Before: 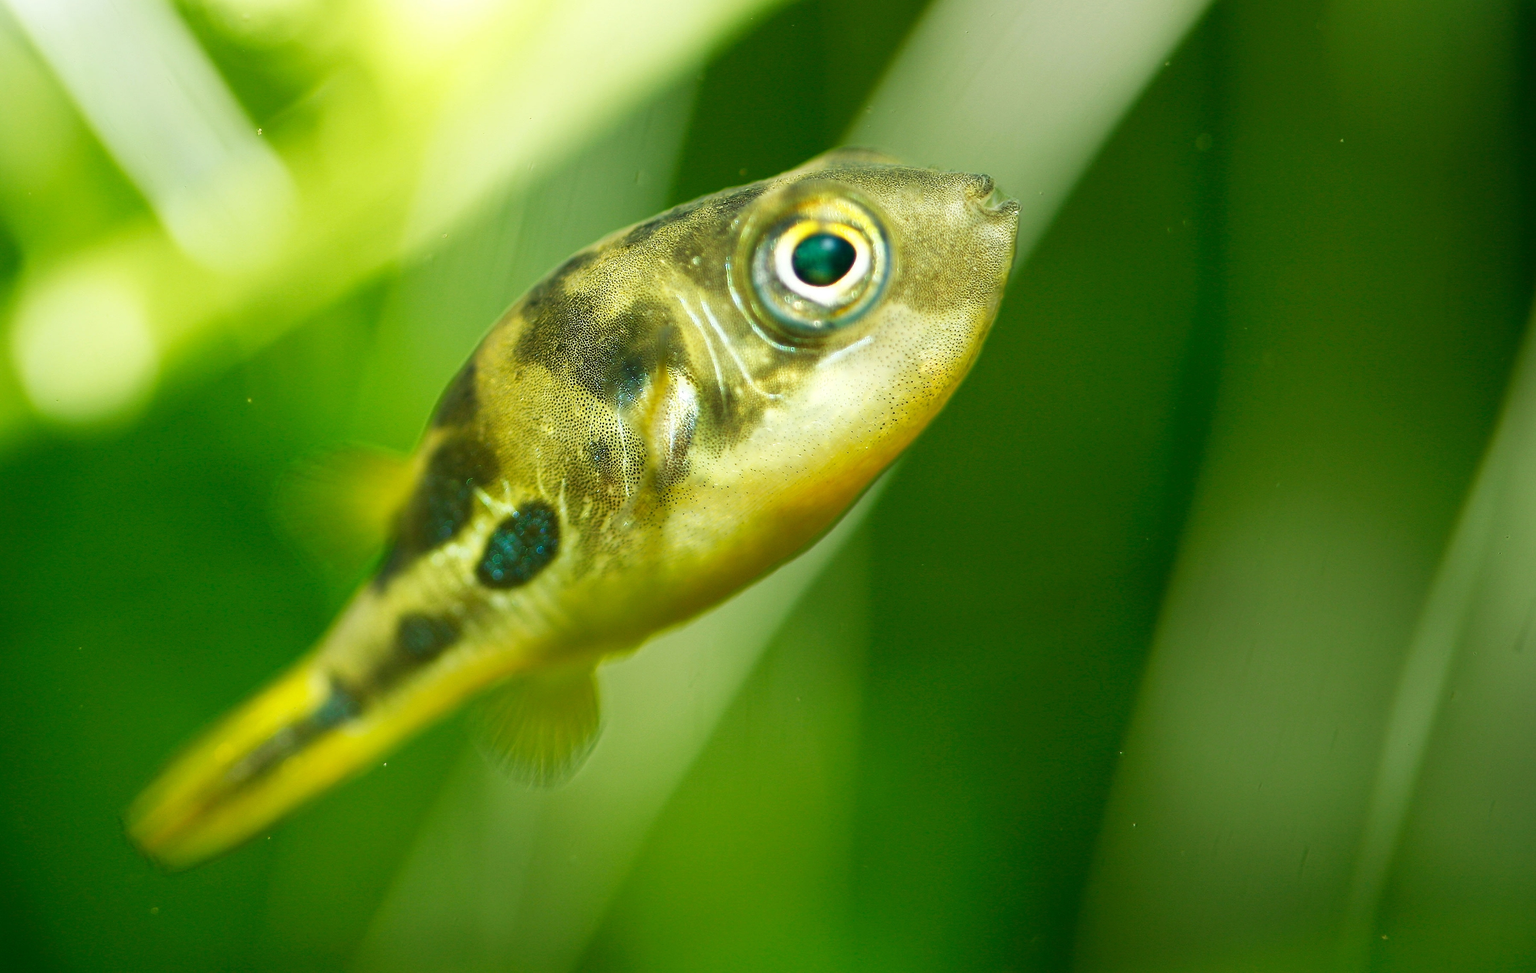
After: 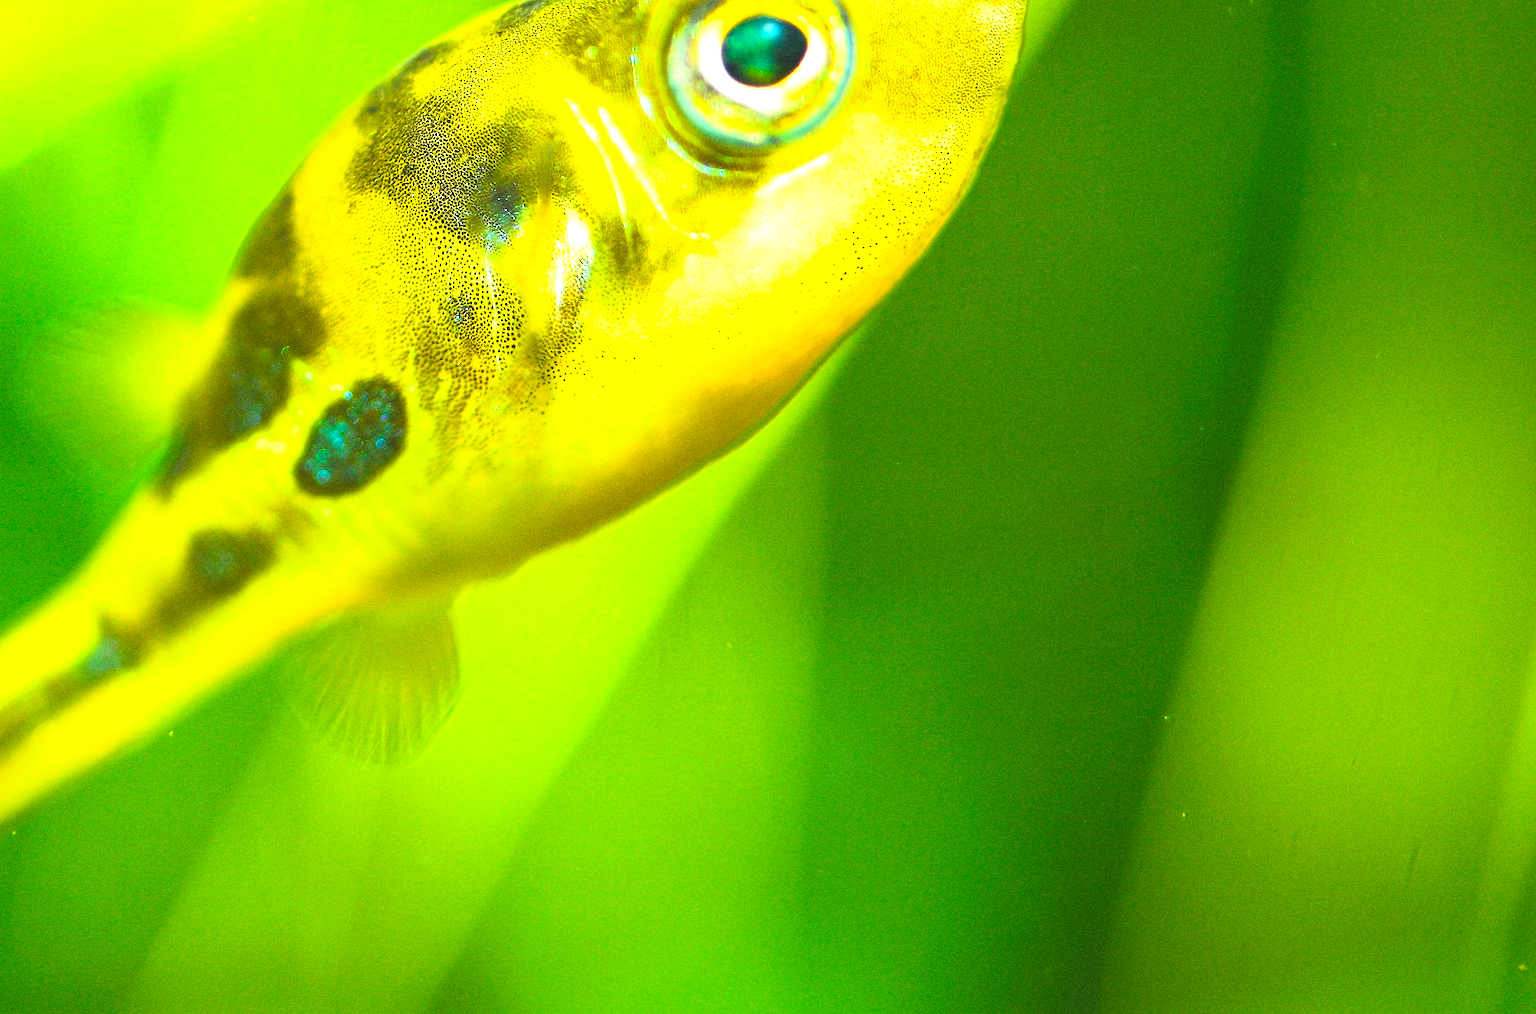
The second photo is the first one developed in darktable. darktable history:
exposure: black level correction -0.014, exposure -0.193 EV, compensate highlight preservation false
color balance rgb: linear chroma grading › shadows -10%, linear chroma grading › global chroma 20%, perceptual saturation grading › global saturation 15%, perceptual brilliance grading › global brilliance 30%, perceptual brilliance grading › highlights 12%, perceptual brilliance grading › mid-tones 24%, global vibrance 20%
crop: left 16.871%, top 22.857%, right 9.116%
grain: coarseness 0.09 ISO
tone curve: curves: ch0 [(0, 0.013) (0.129, 0.1) (0.327, 0.382) (0.489, 0.573) (0.66, 0.748) (0.858, 0.926) (1, 0.977)]; ch1 [(0, 0) (0.353, 0.344) (0.45, 0.46) (0.498, 0.498) (0.521, 0.512) (0.563, 0.559) (0.592, 0.585) (0.647, 0.68) (1, 1)]; ch2 [(0, 0) (0.333, 0.346) (0.375, 0.375) (0.427, 0.44) (0.476, 0.492) (0.511, 0.508) (0.528, 0.533) (0.579, 0.61) (0.612, 0.644) (0.66, 0.715) (1, 1)], color space Lab, independent channels, preserve colors none
